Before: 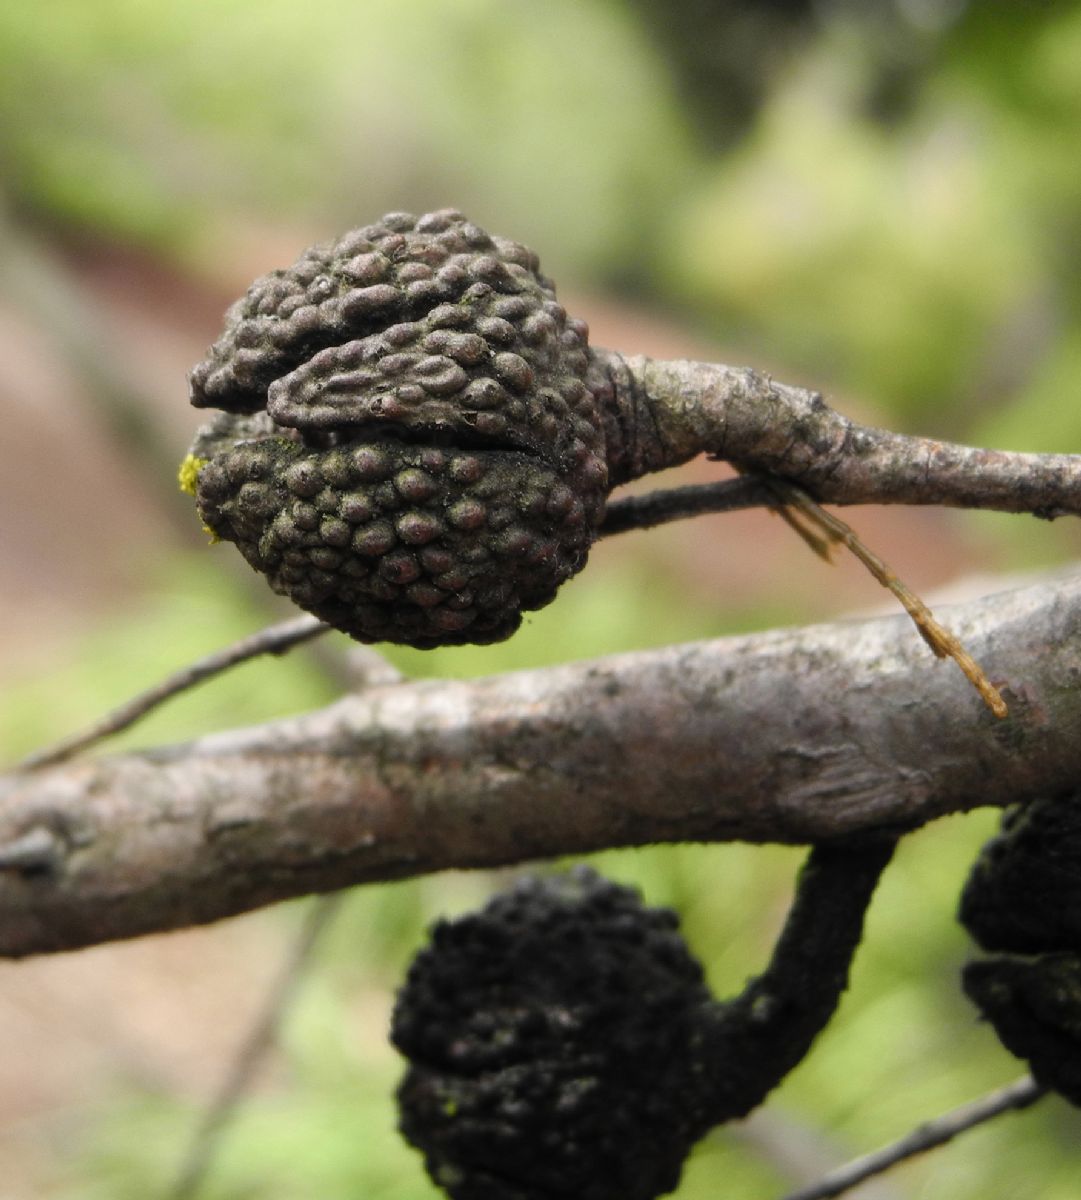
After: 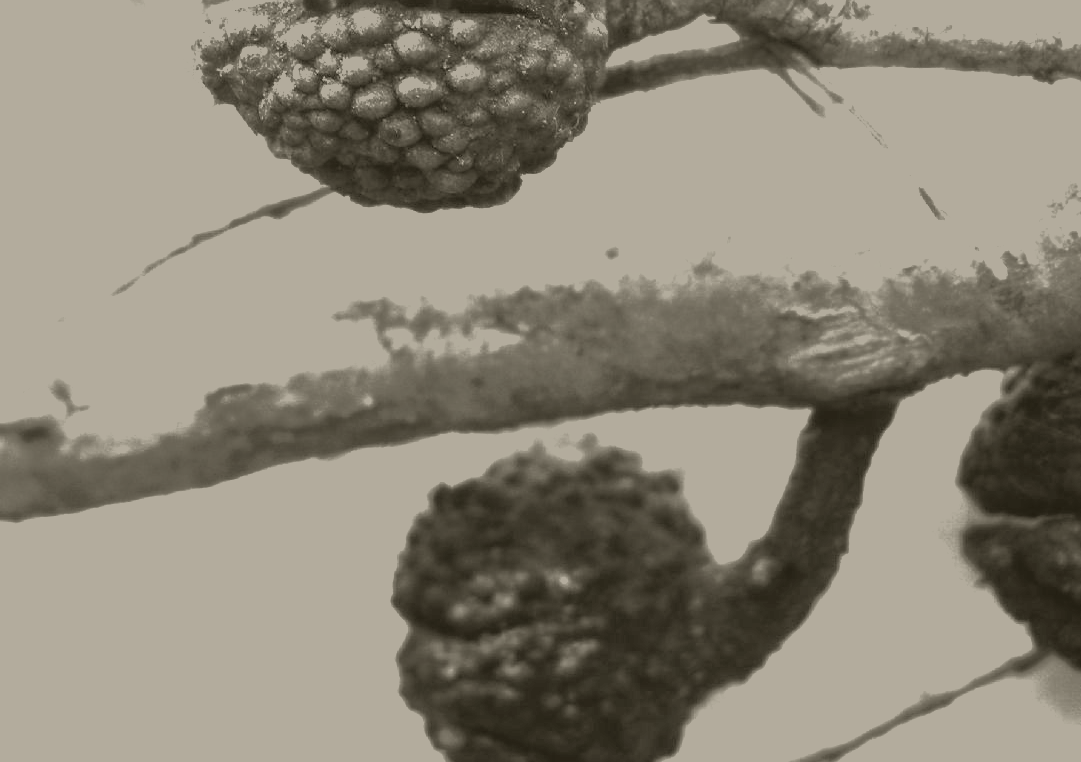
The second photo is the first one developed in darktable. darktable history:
crop and rotate: top 36.435%
shadows and highlights: on, module defaults
levels: levels [0, 0.492, 0.984]
white balance: red 4.26, blue 1.802
colorize: hue 41.44°, saturation 22%, source mix 60%, lightness 10.61%
